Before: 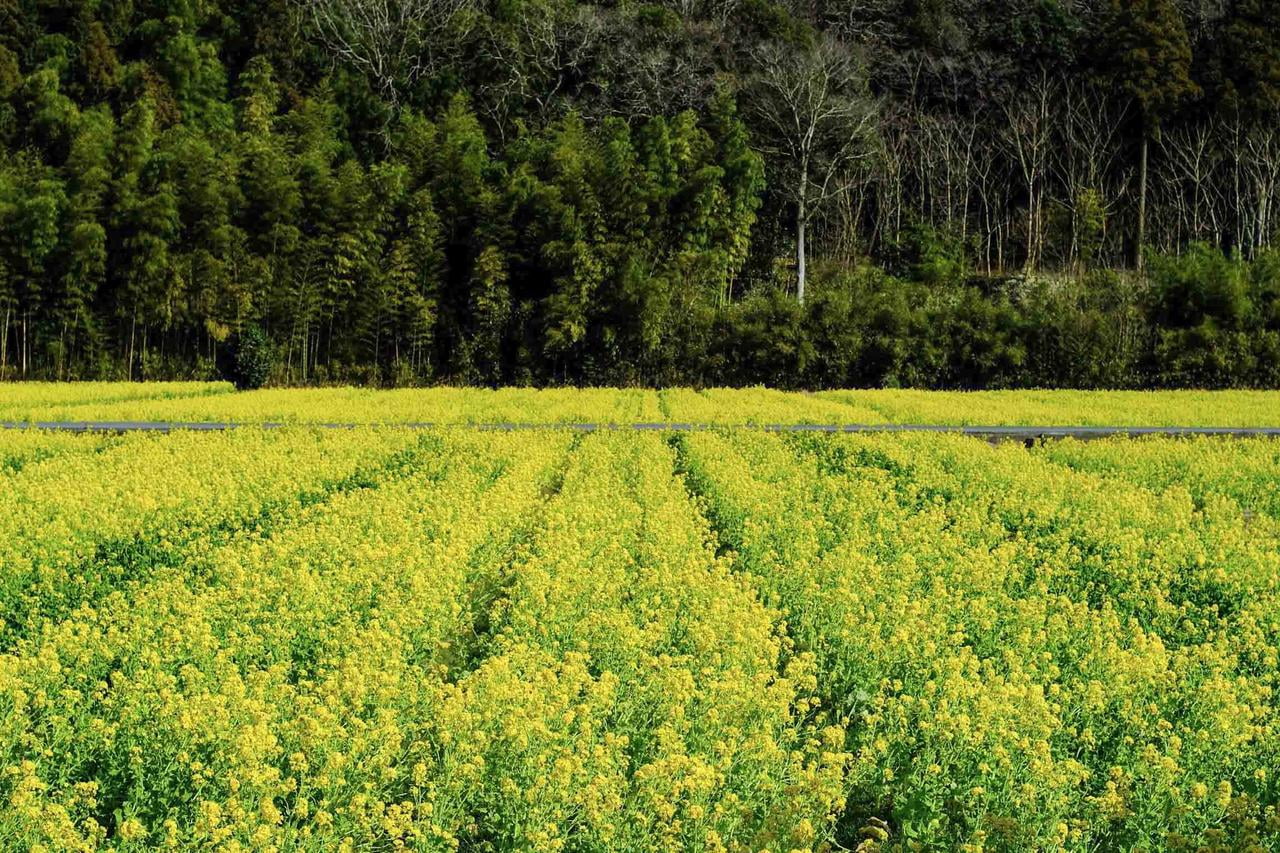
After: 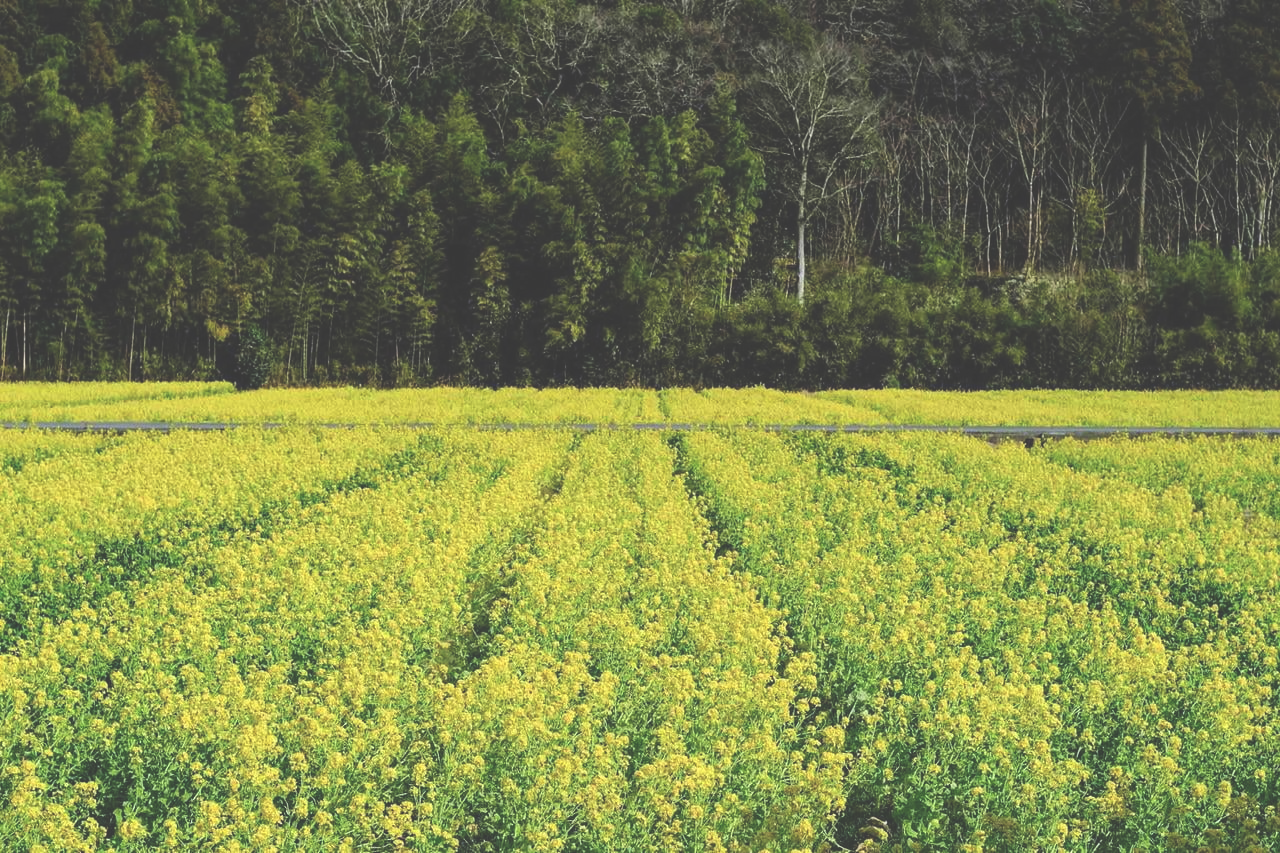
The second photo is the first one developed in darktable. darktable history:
exposure: black level correction -0.04, exposure 0.062 EV, compensate highlight preservation false
